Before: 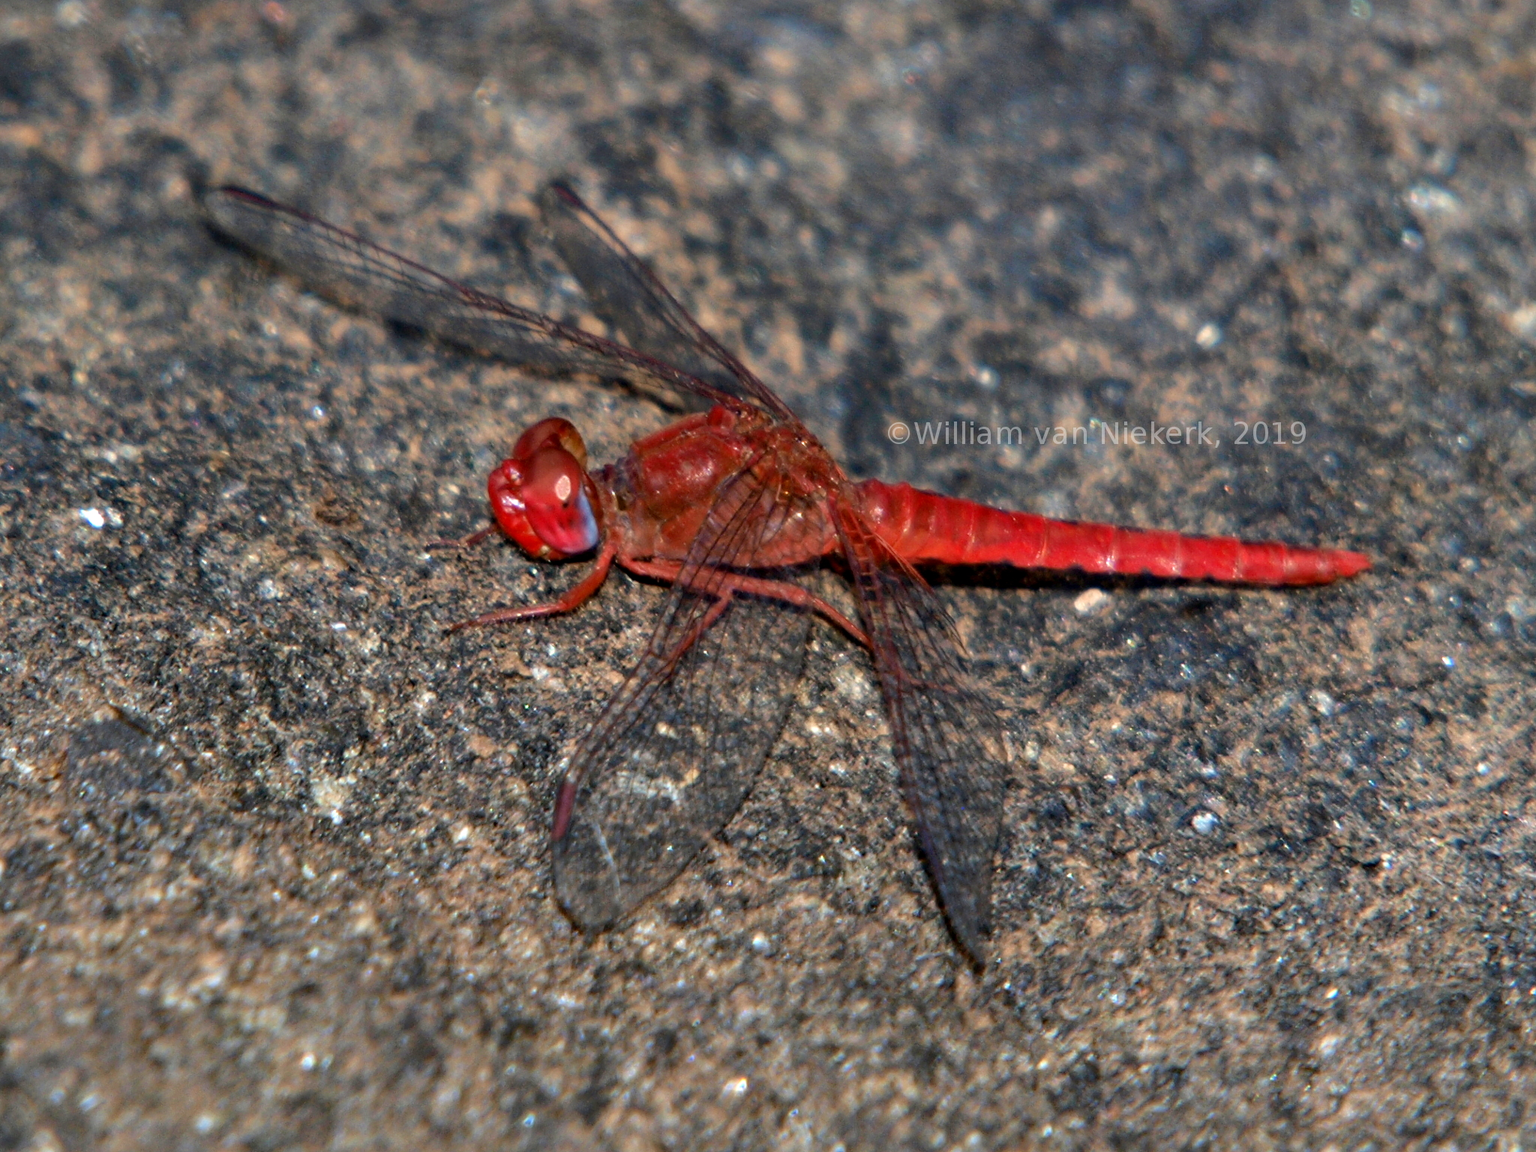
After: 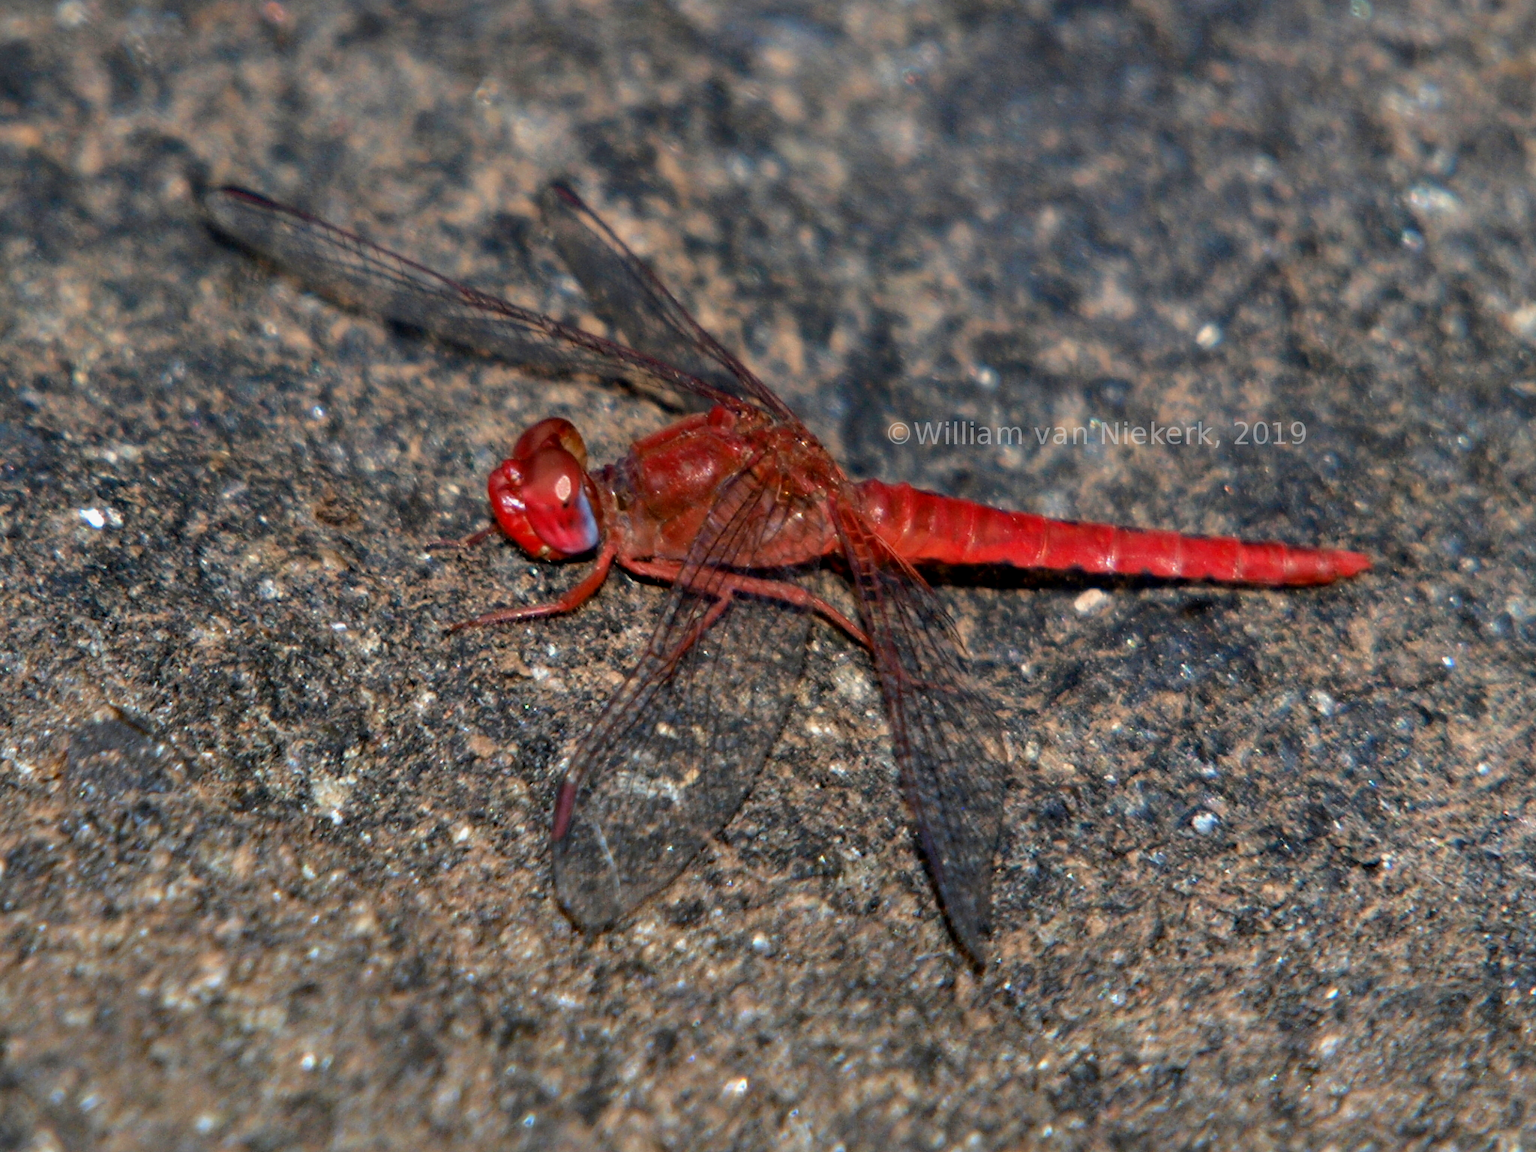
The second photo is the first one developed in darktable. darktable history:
exposure: black level correction 0.001, exposure -0.124 EV, compensate exposure bias true, compensate highlight preservation false
